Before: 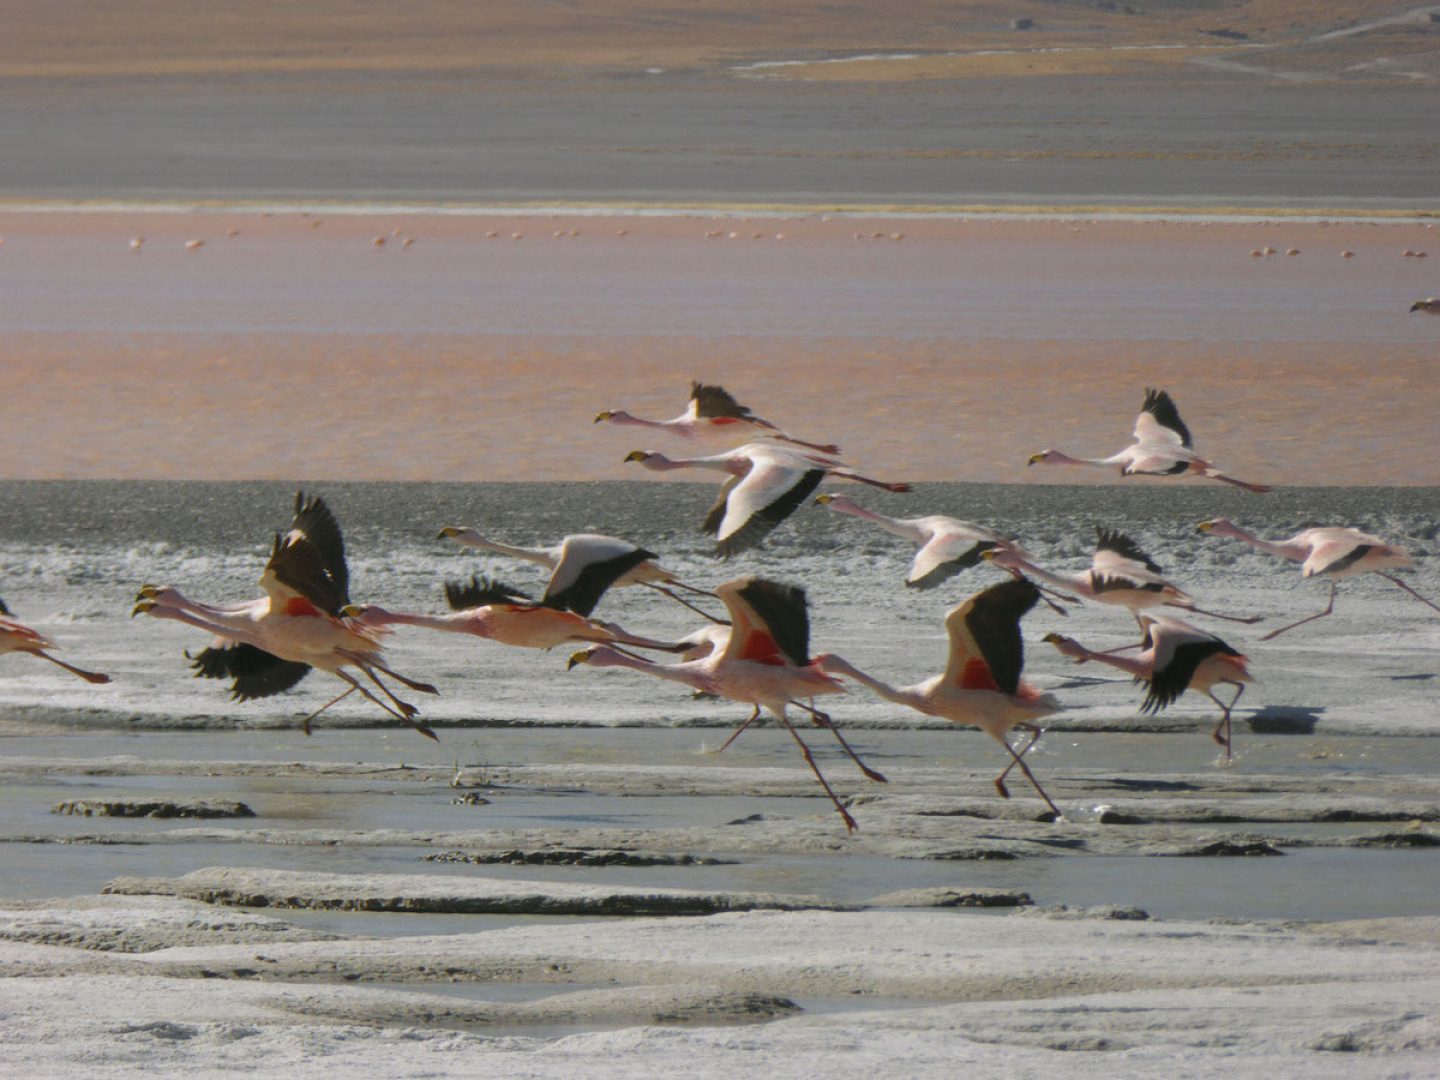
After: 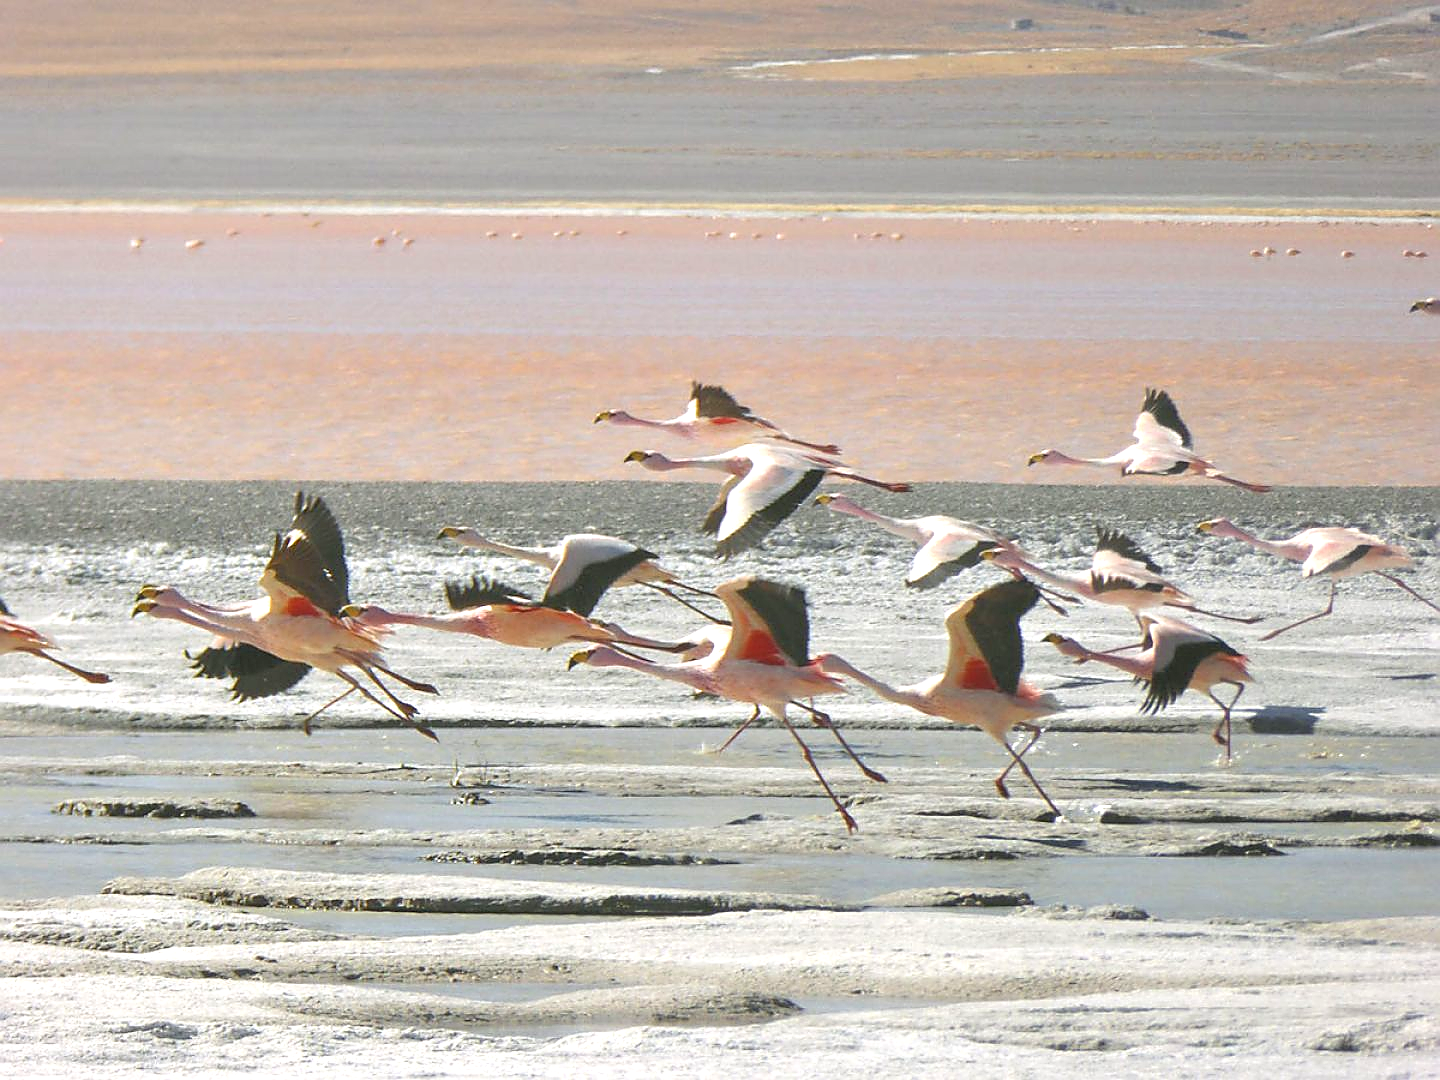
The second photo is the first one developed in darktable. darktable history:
tone equalizer: -8 EV 1 EV, -7 EV 1 EV, -6 EV 1 EV, -5 EV 1 EV, -4 EV 1 EV, -3 EV 0.75 EV, -2 EV 0.5 EV, -1 EV 0.25 EV
exposure: exposure 1 EV, compensate highlight preservation false
sharpen: radius 1.4, amount 1.25, threshold 0.7
